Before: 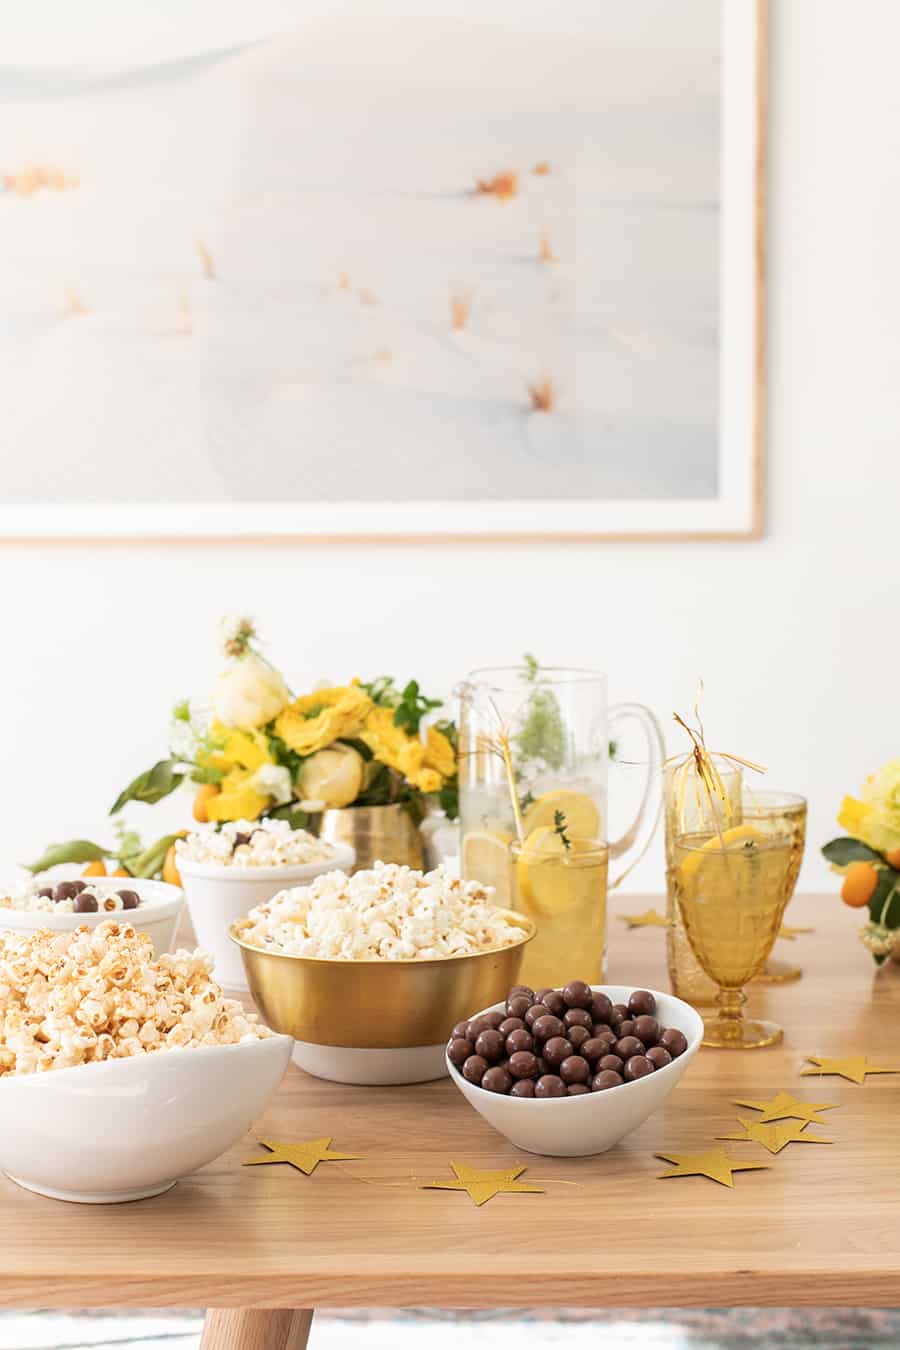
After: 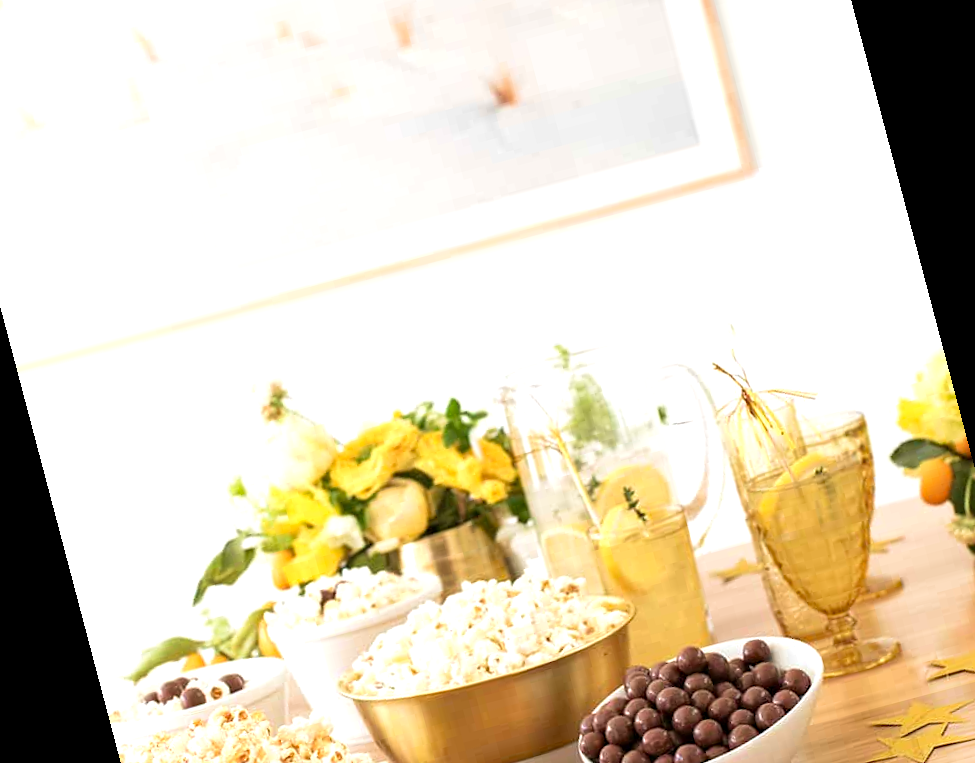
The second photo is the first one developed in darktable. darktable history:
haze removal: adaptive false
exposure: exposure 0.426 EV, compensate highlight preservation false
rotate and perspective: rotation -14.8°, crop left 0.1, crop right 0.903, crop top 0.25, crop bottom 0.748
velvia: on, module defaults
